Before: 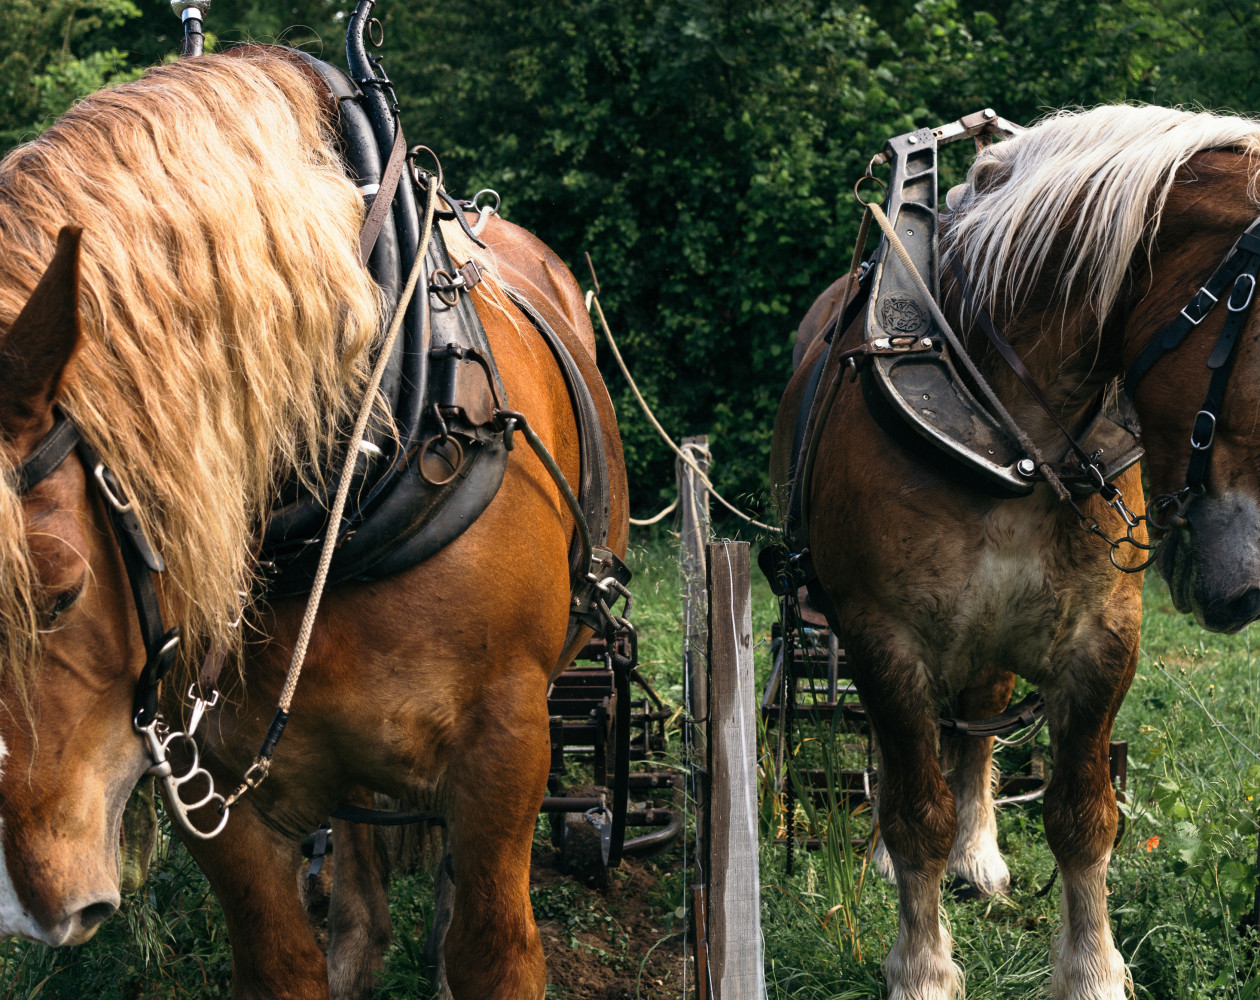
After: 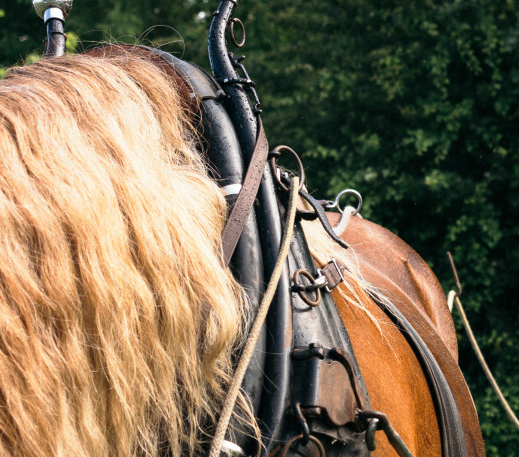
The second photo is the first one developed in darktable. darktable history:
crop and rotate: left 10.978%, top 0.077%, right 47.786%, bottom 54.147%
